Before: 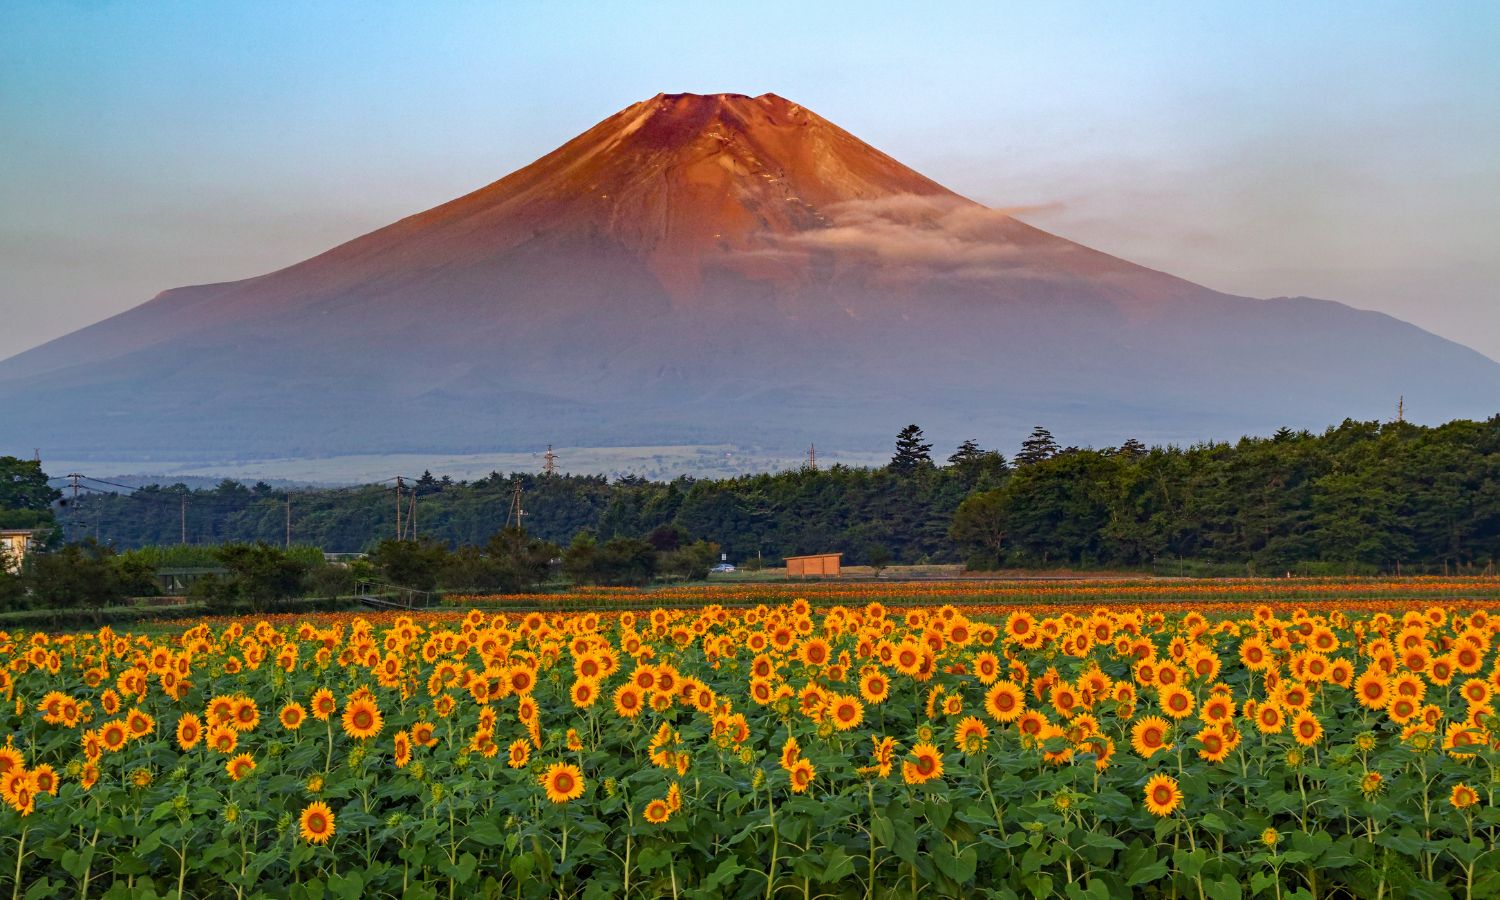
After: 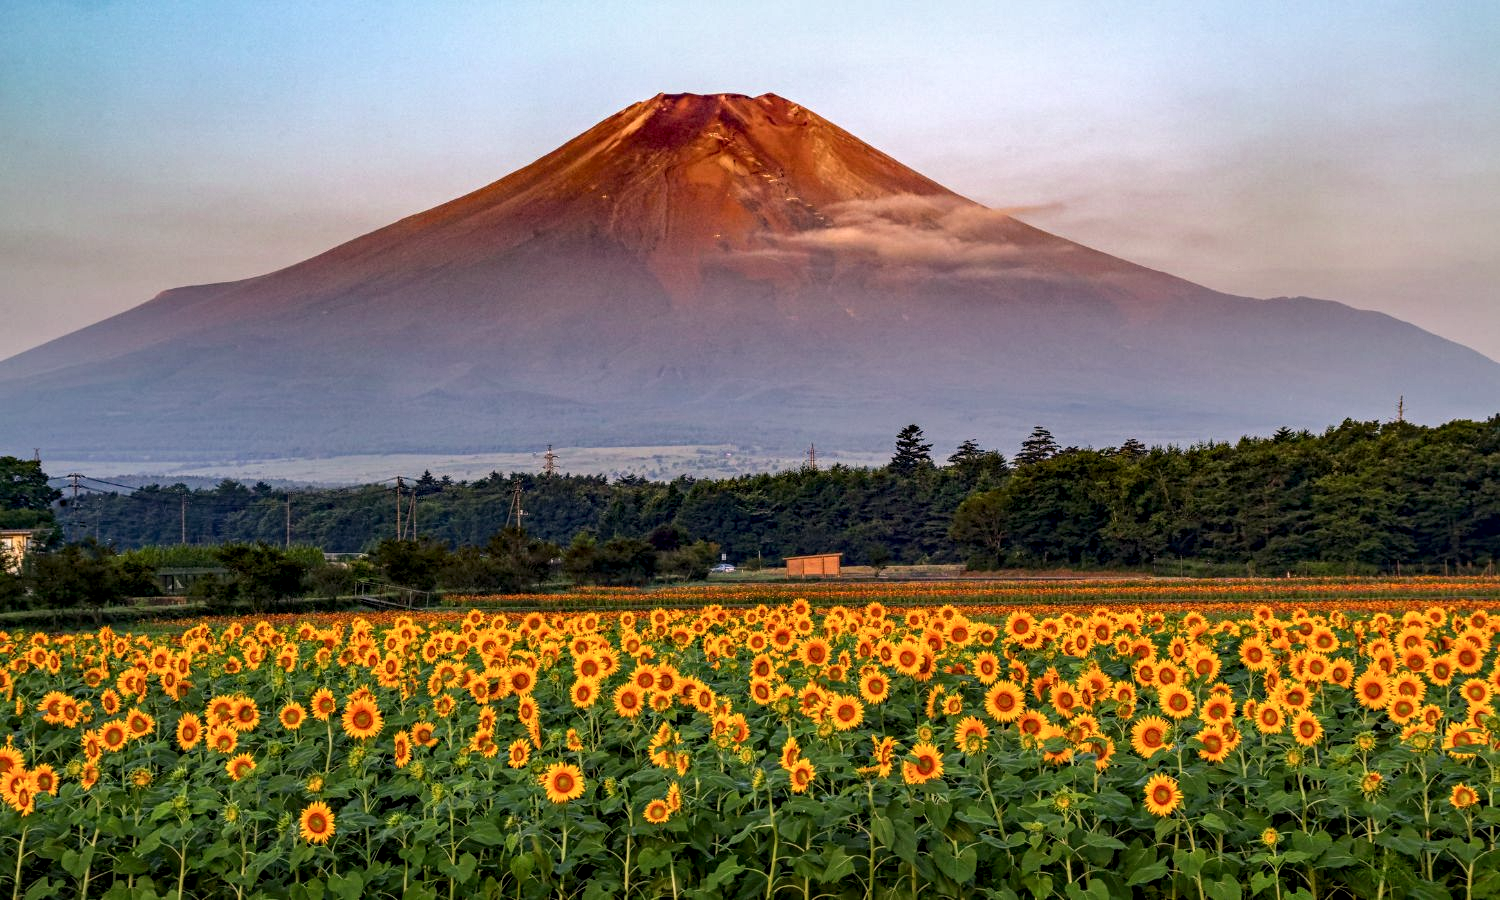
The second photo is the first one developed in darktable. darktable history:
color correction: highlights a* 5.81, highlights b* 4.84
local contrast: detail 154%
